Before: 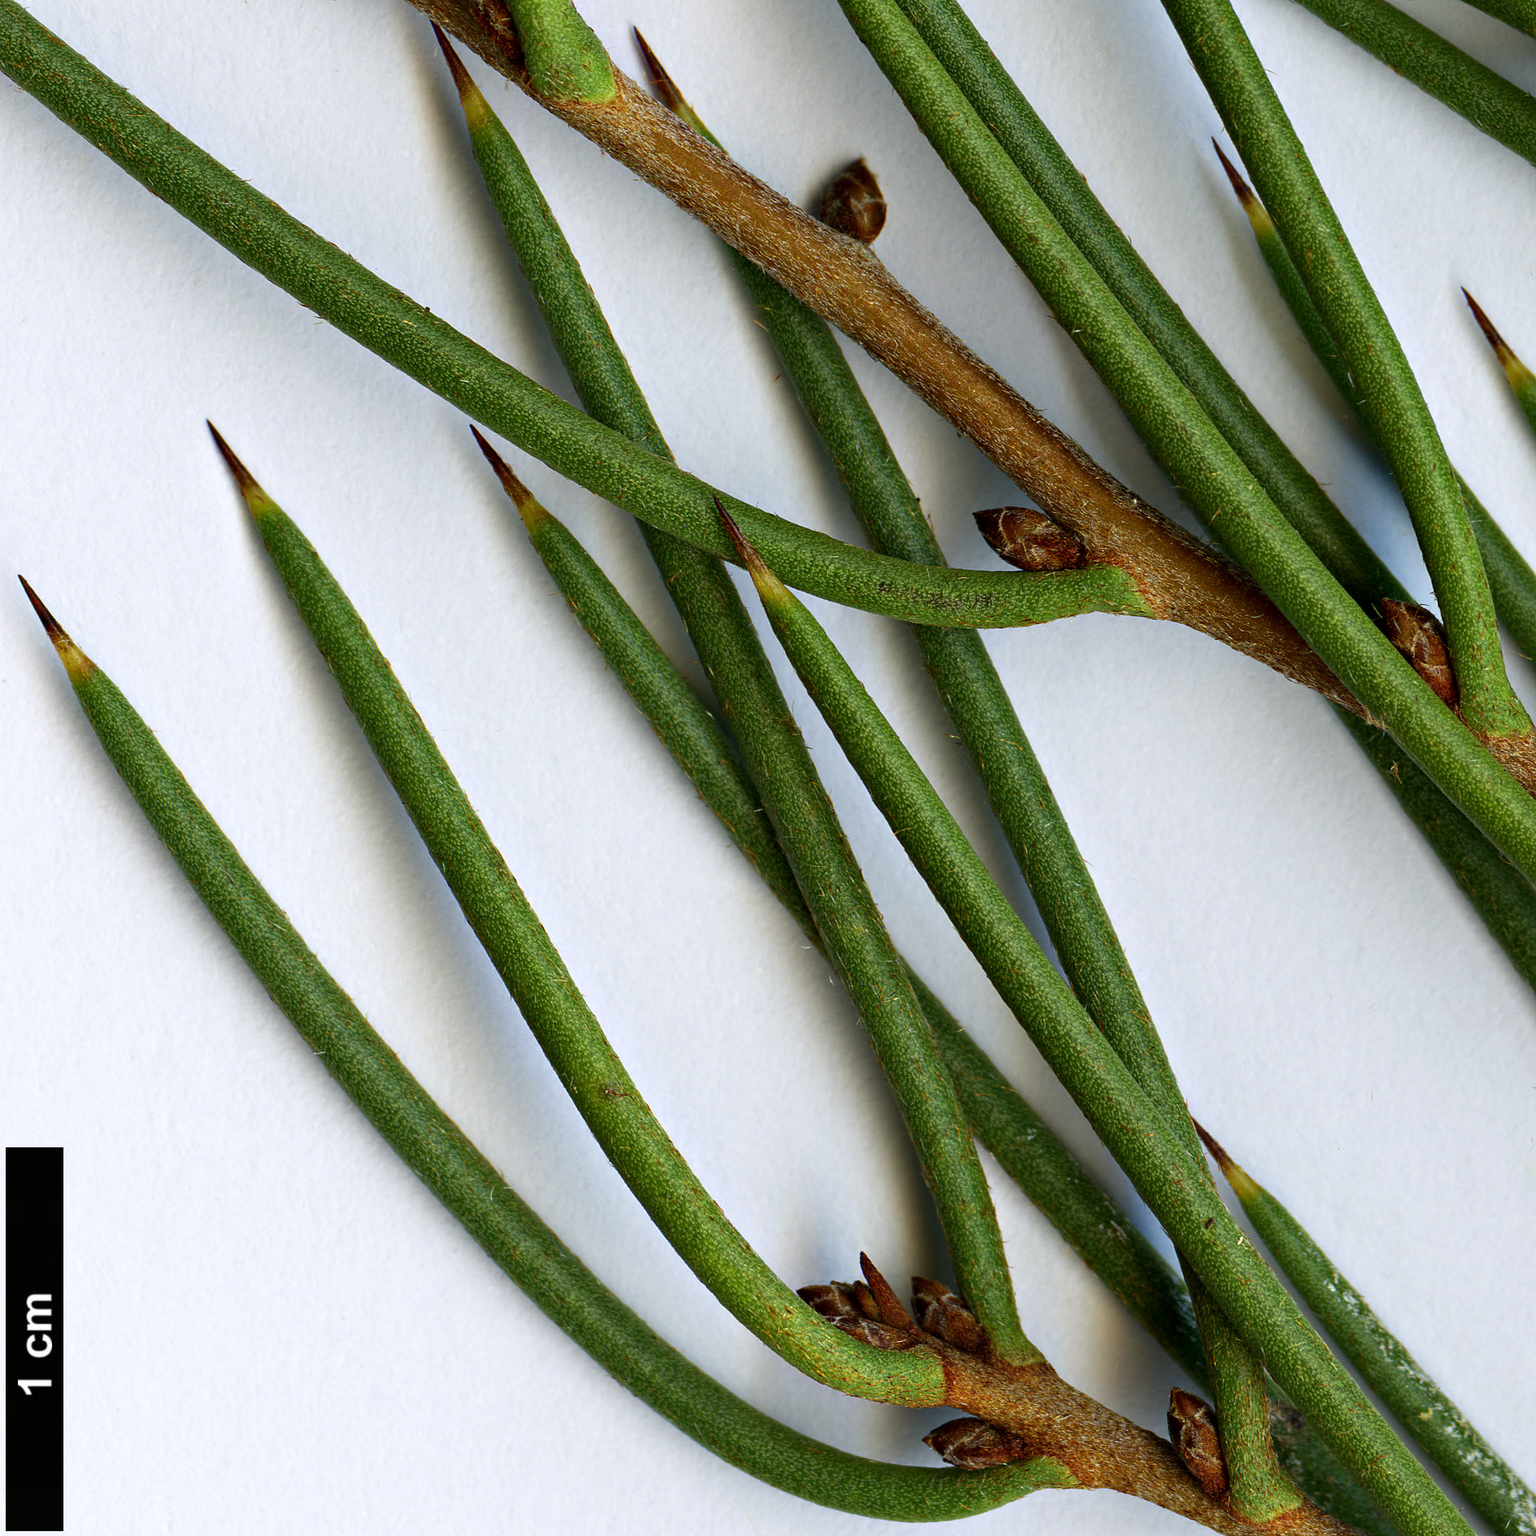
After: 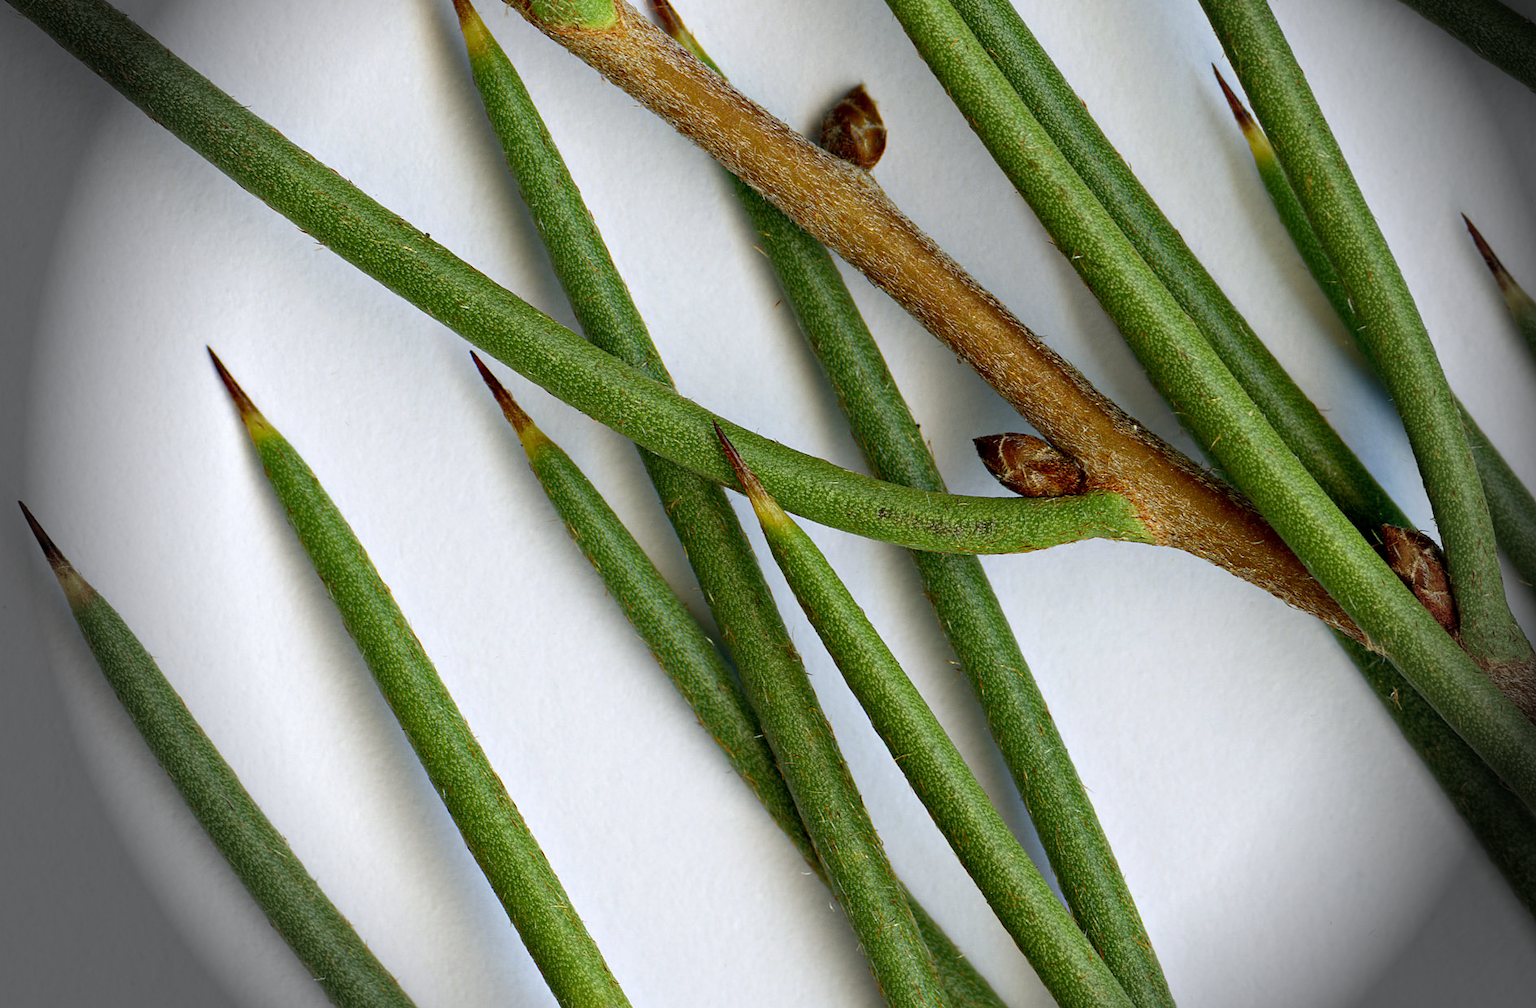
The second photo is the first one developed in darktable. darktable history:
crop and rotate: top 4.848%, bottom 29.503%
shadows and highlights: radius 125.46, shadows 21.19, highlights -21.19, low approximation 0.01
vignetting: fall-off start 76.42%, fall-off radius 27.36%, brightness -0.872, center (0.037, -0.09), width/height ratio 0.971
